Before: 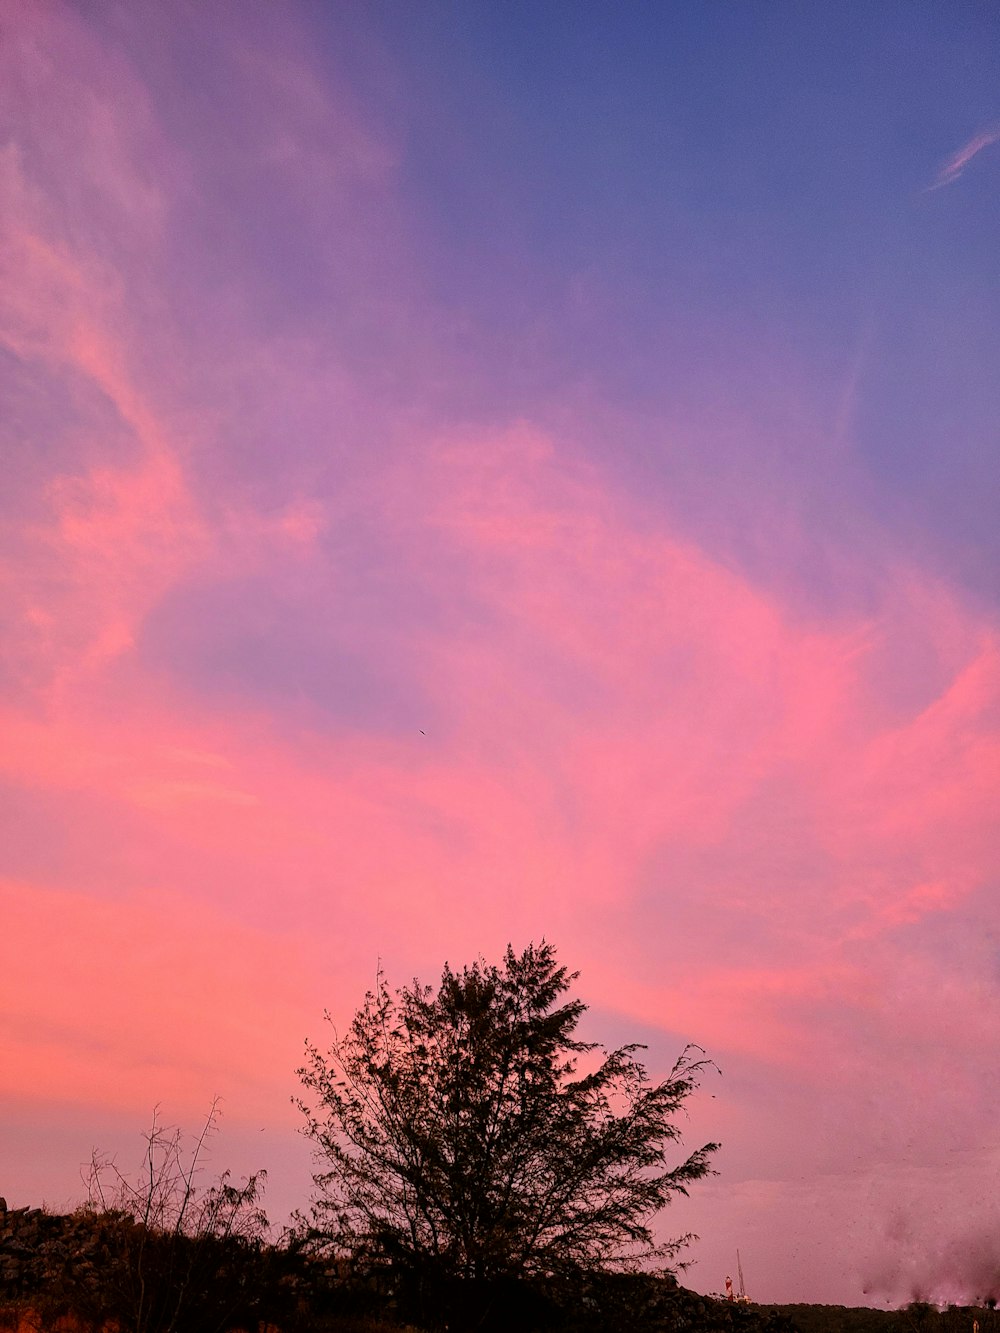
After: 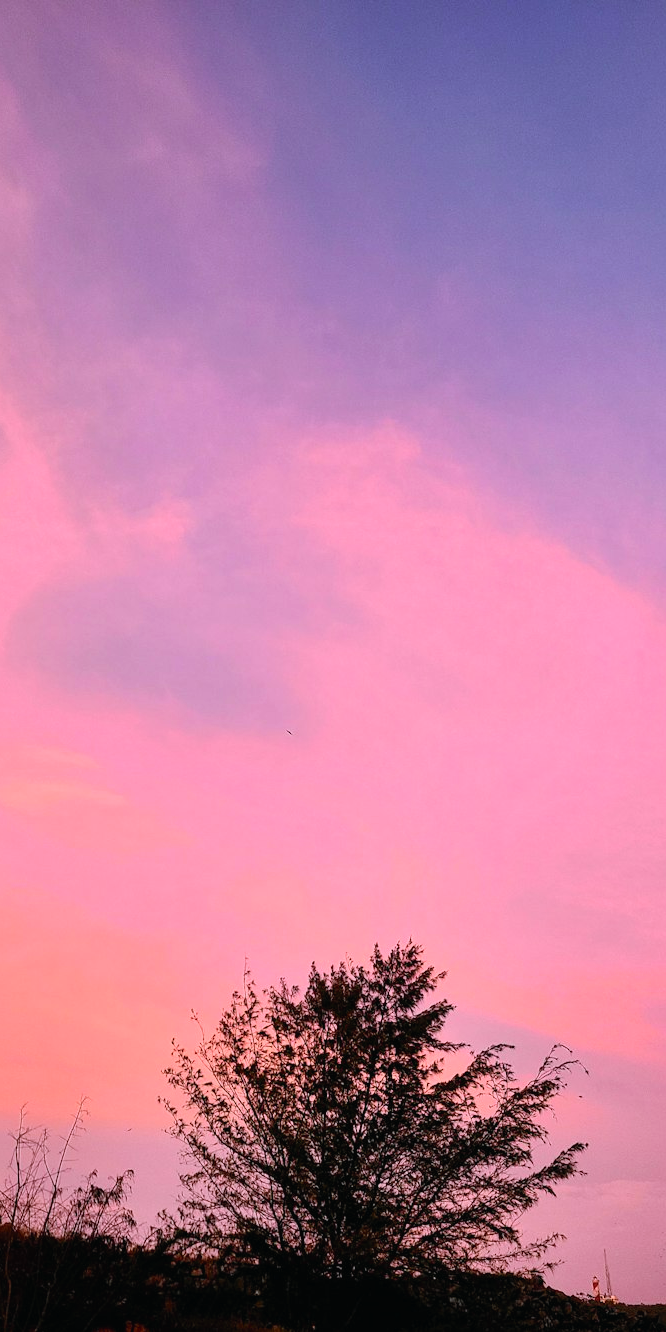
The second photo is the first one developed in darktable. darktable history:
contrast brightness saturation: contrast 0.05, brightness 0.06, saturation 0.01
tone curve: curves: ch0 [(0, 0.009) (0.037, 0.035) (0.131, 0.126) (0.275, 0.28) (0.476, 0.514) (0.617, 0.667) (0.704, 0.759) (0.813, 0.863) (0.911, 0.931) (0.997, 1)]; ch1 [(0, 0) (0.318, 0.271) (0.444, 0.438) (0.493, 0.496) (0.508, 0.5) (0.534, 0.535) (0.57, 0.582) (0.65, 0.664) (0.746, 0.764) (1, 1)]; ch2 [(0, 0) (0.246, 0.24) (0.36, 0.381) (0.415, 0.434) (0.476, 0.492) (0.502, 0.499) (0.522, 0.518) (0.533, 0.534) (0.586, 0.598) (0.634, 0.643) (0.706, 0.717) (0.853, 0.83) (1, 0.951)], color space Lab, independent channels, preserve colors none
white balance: red 0.984, blue 1.059
crop and rotate: left 13.342%, right 19.991%
